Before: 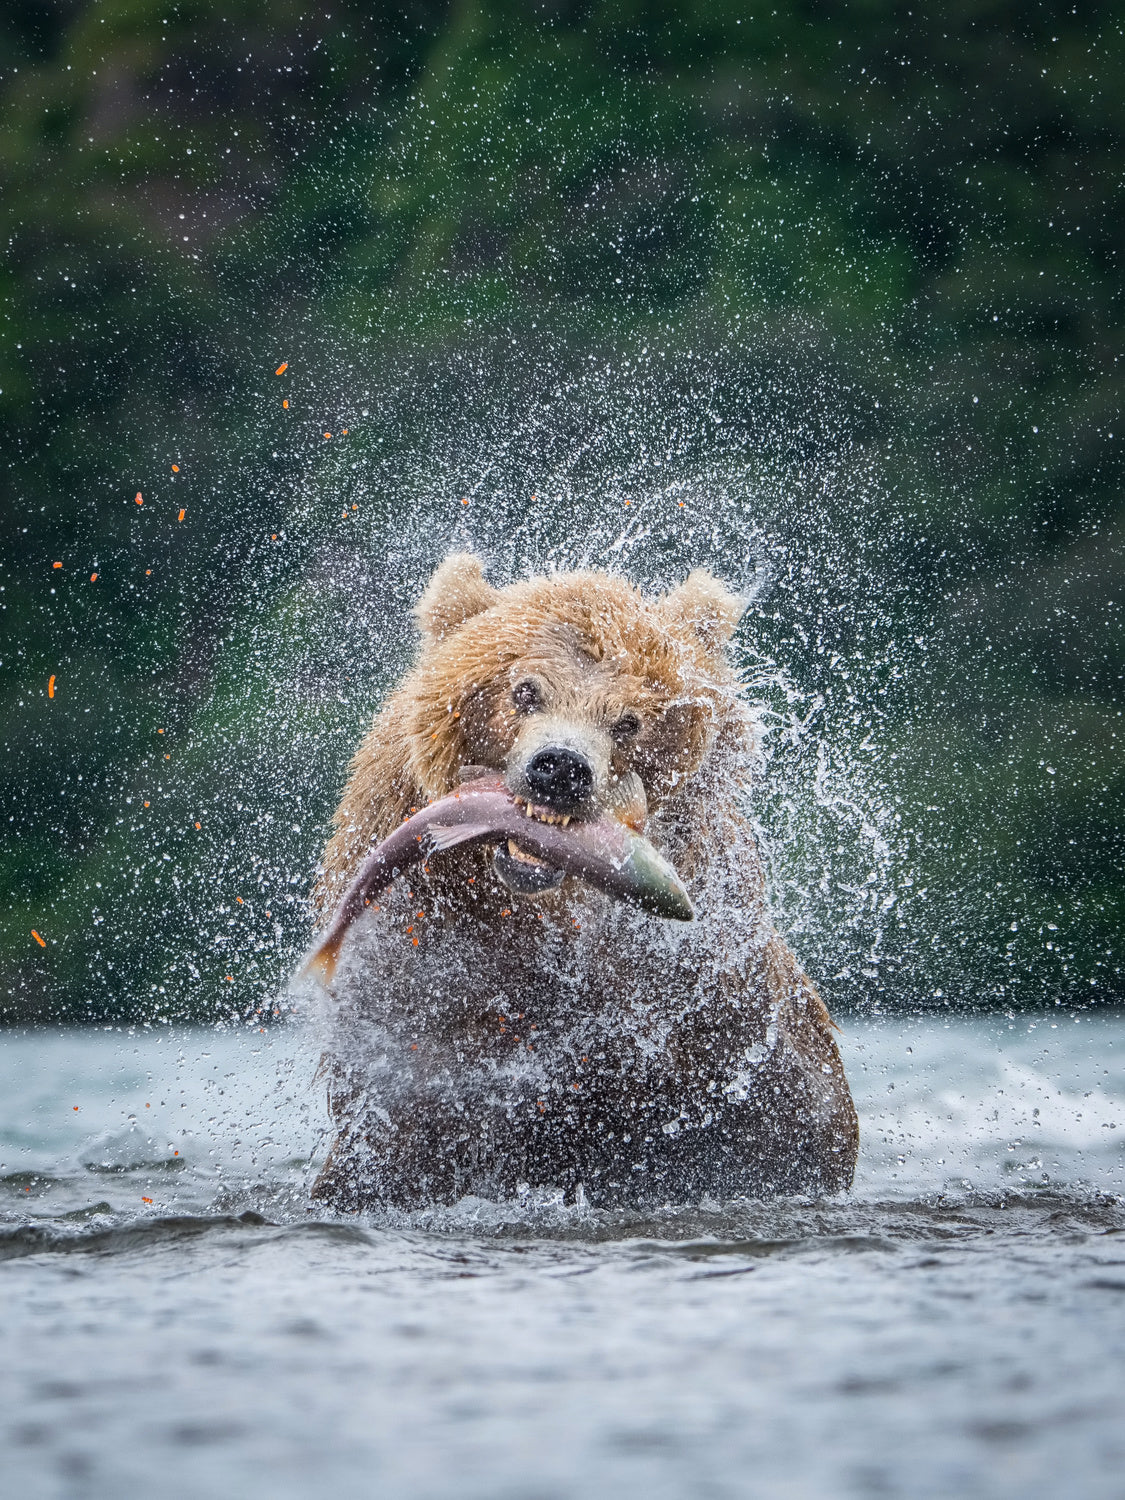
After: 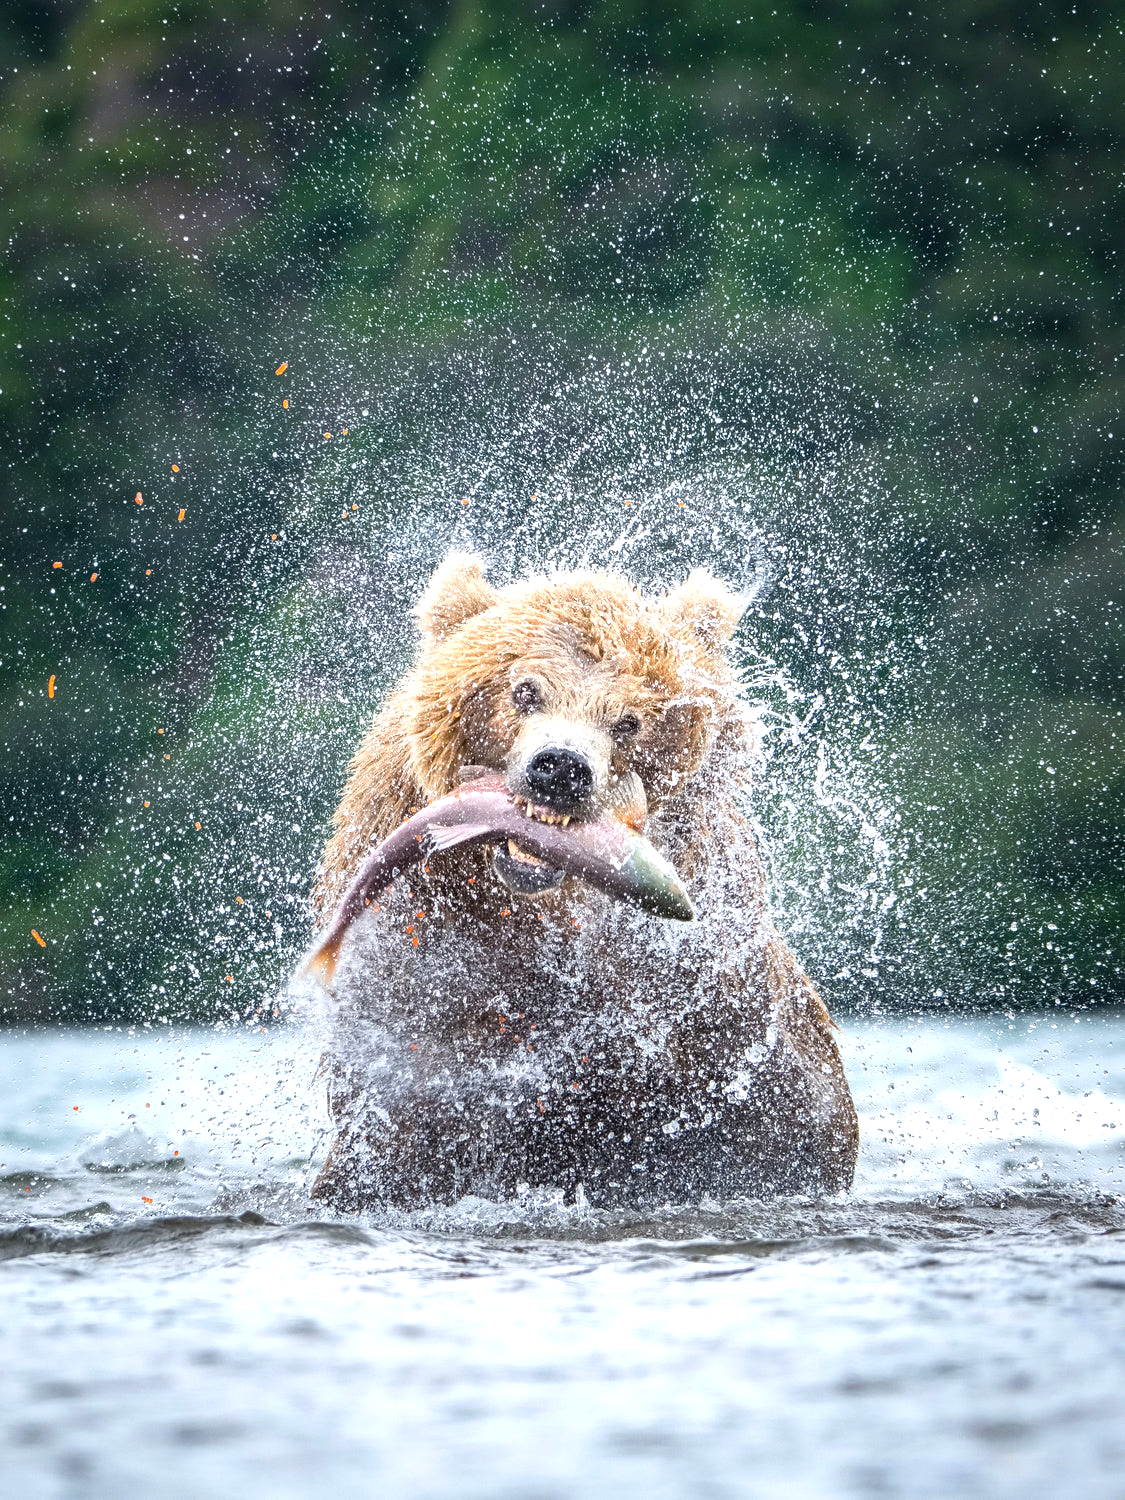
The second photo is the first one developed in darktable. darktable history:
tone equalizer: on, module defaults
exposure: exposure 0.762 EV, compensate highlight preservation false
